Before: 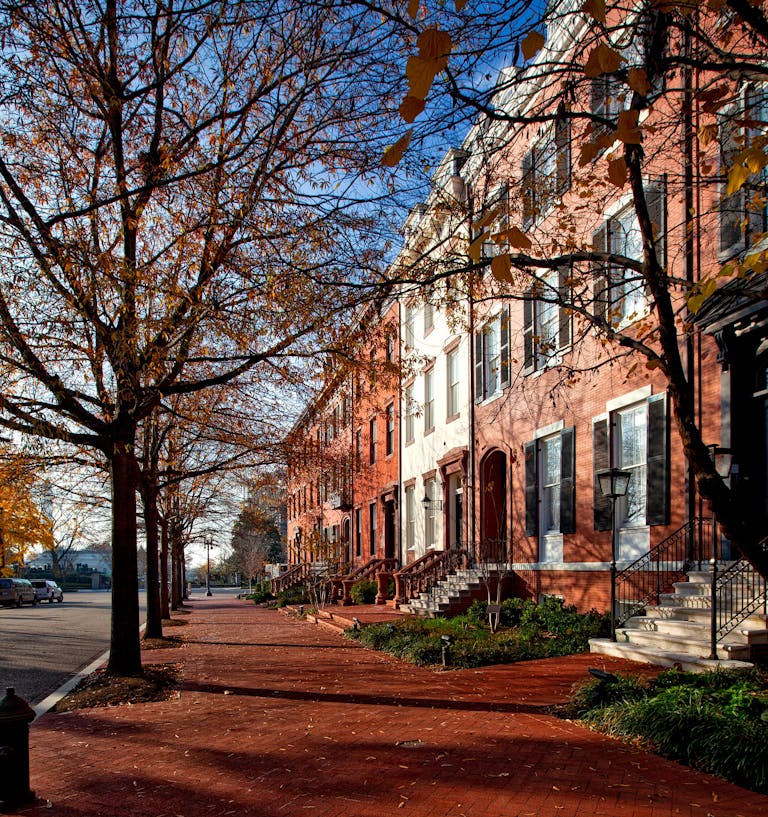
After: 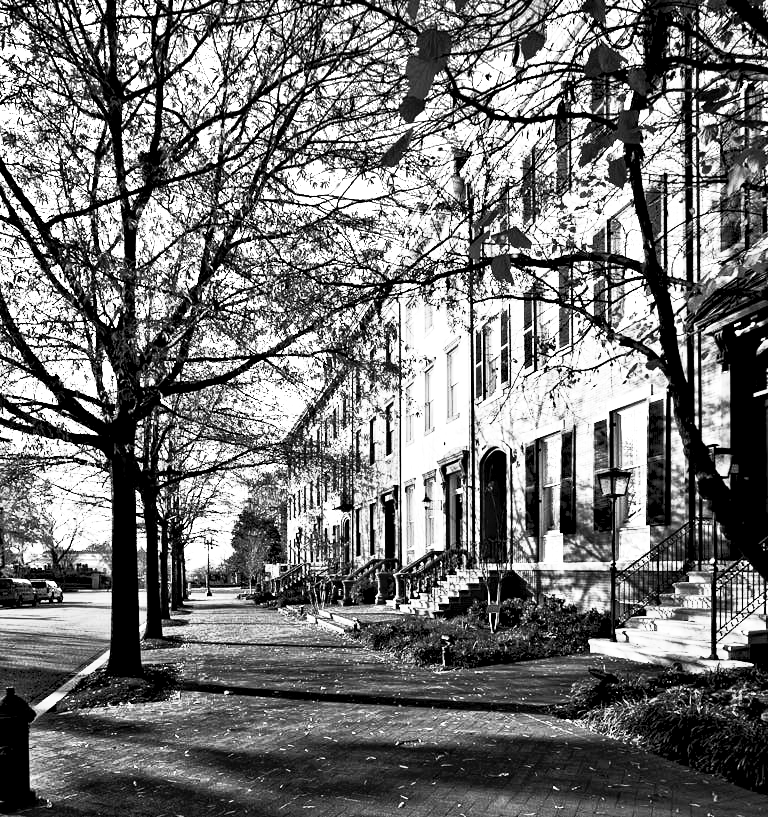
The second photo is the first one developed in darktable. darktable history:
color balance rgb: perceptual saturation grading › global saturation 0.279%, perceptual saturation grading › highlights -17.946%, perceptual saturation grading › mid-tones 32.656%, perceptual saturation grading › shadows 50.547%
color zones: curves: ch0 [(0, 0.613) (0.01, 0.613) (0.245, 0.448) (0.498, 0.529) (0.642, 0.665) (0.879, 0.777) (0.99, 0.613)]; ch1 [(0, 0) (0.143, 0) (0.286, 0) (0.429, 0) (0.571, 0) (0.714, 0) (0.857, 0)]
contrast brightness saturation: contrast 0.559, brightness 0.577, saturation -0.347
contrast equalizer: y [[0.6 ×6], [0.55 ×6], [0 ×6], [0 ×6], [0 ×6]]
